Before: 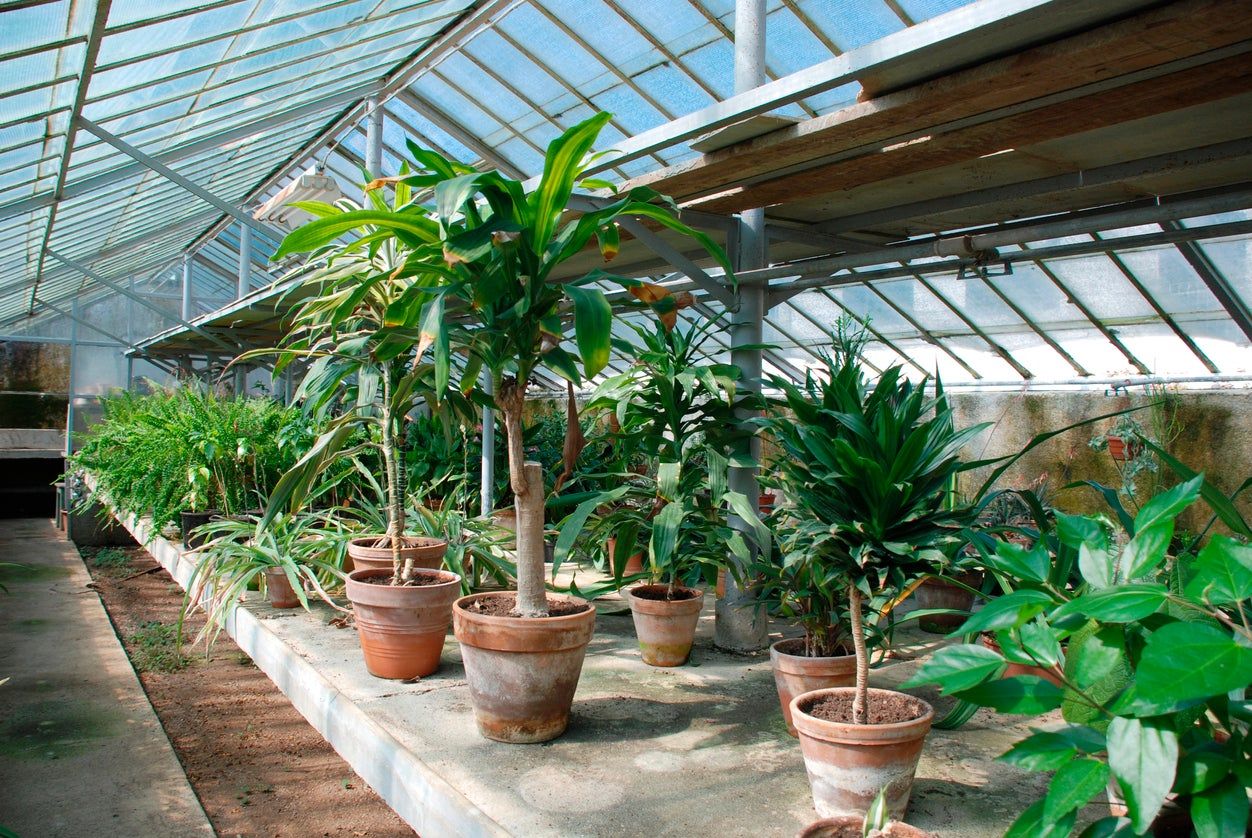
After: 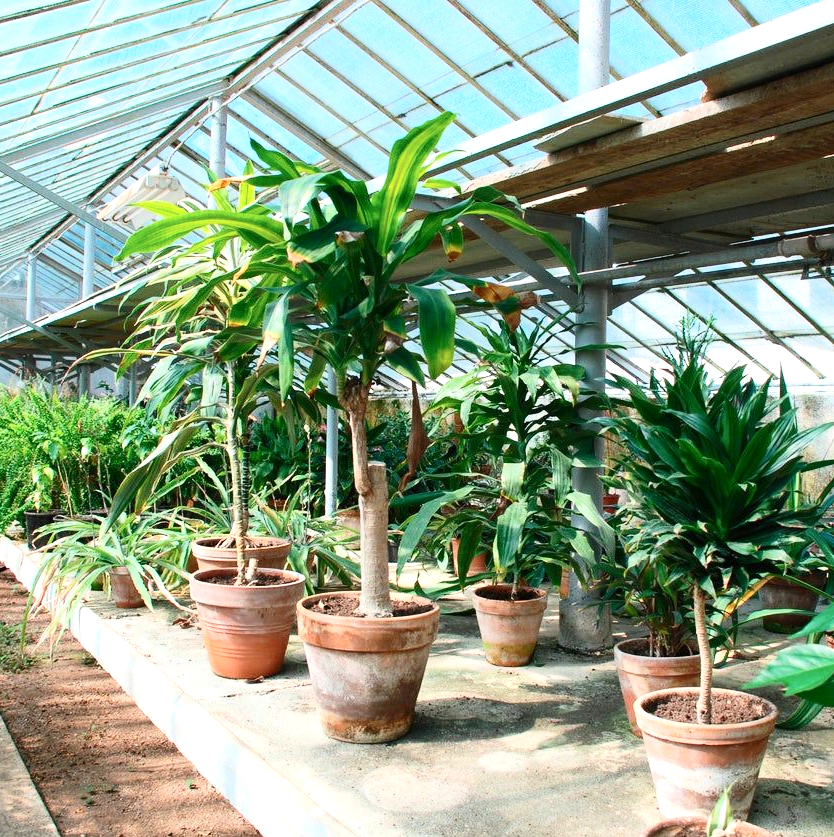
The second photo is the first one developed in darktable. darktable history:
exposure: black level correction 0, exposure 0.498 EV, compensate highlight preservation false
contrast brightness saturation: contrast 0.242, brightness 0.094
crop and rotate: left 12.52%, right 20.797%
